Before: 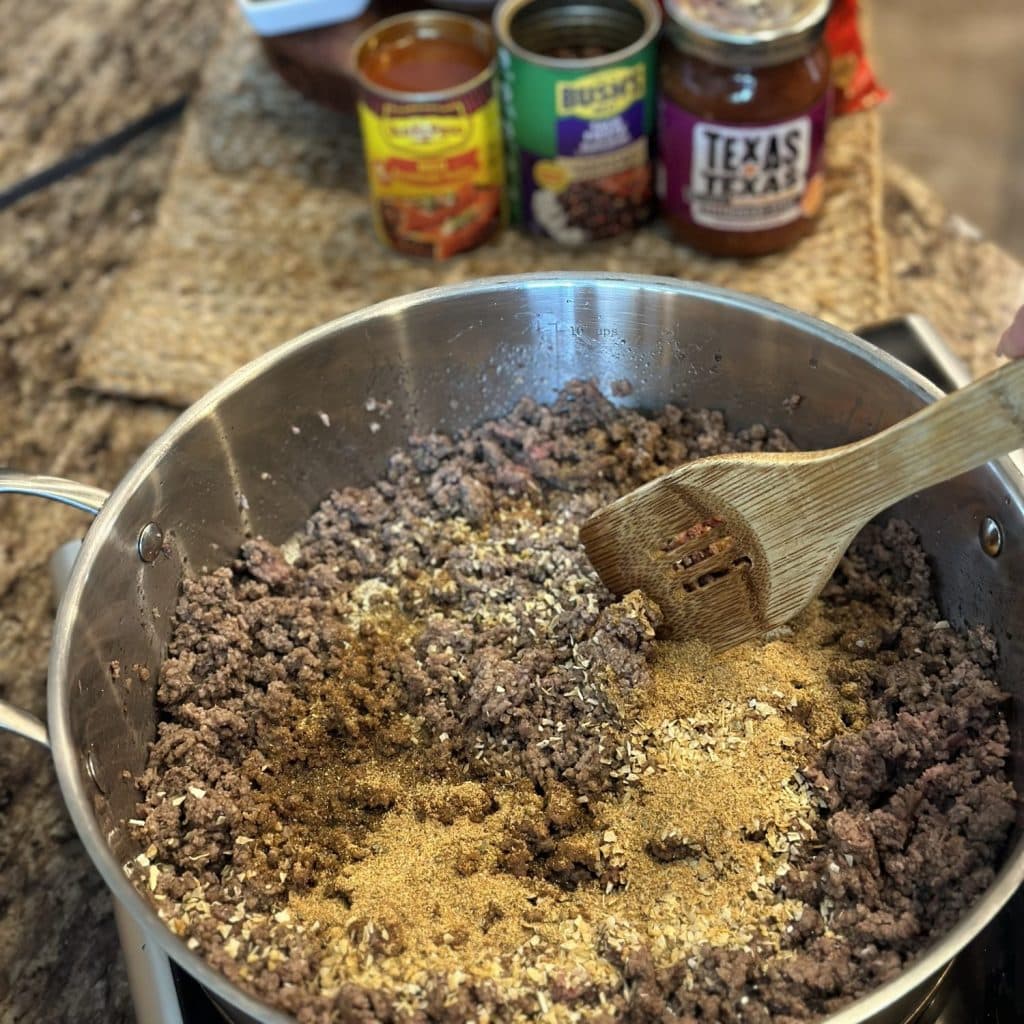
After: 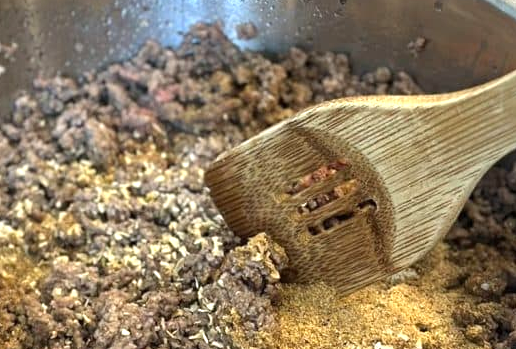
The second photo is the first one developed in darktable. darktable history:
exposure: exposure 0.558 EV, compensate exposure bias true, compensate highlight preservation false
crop: left 36.673%, top 34.876%, right 12.931%, bottom 31.003%
